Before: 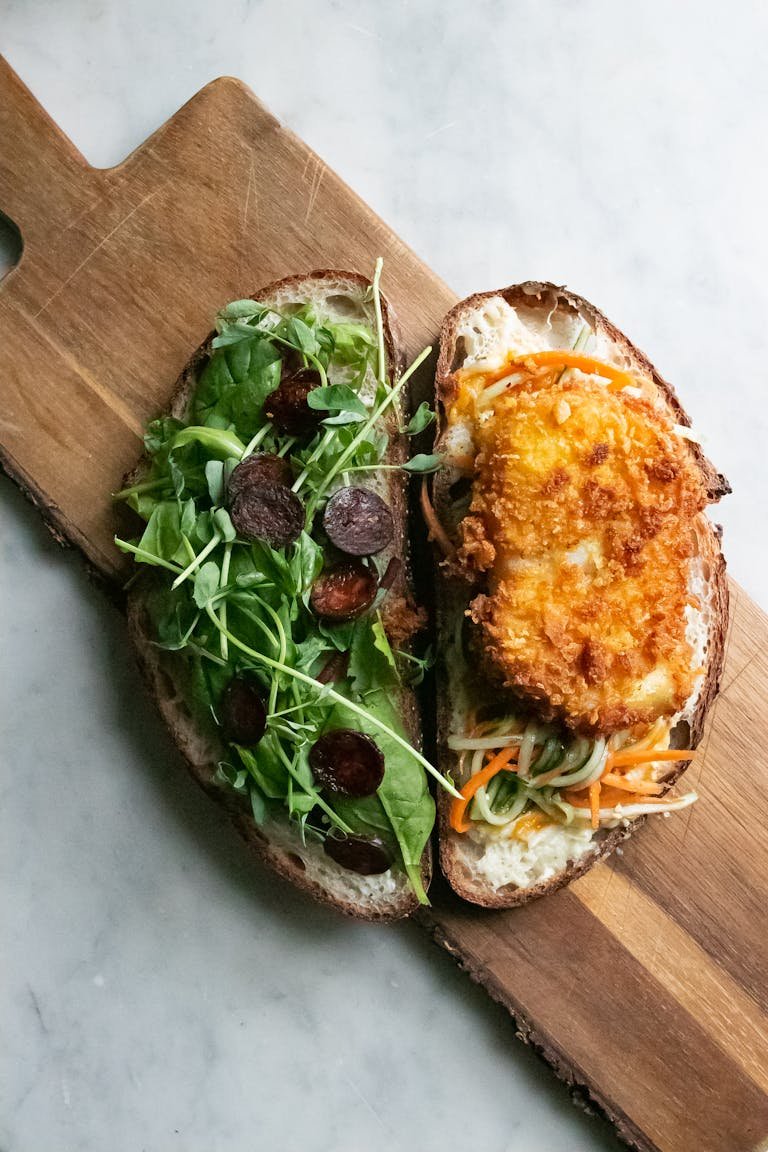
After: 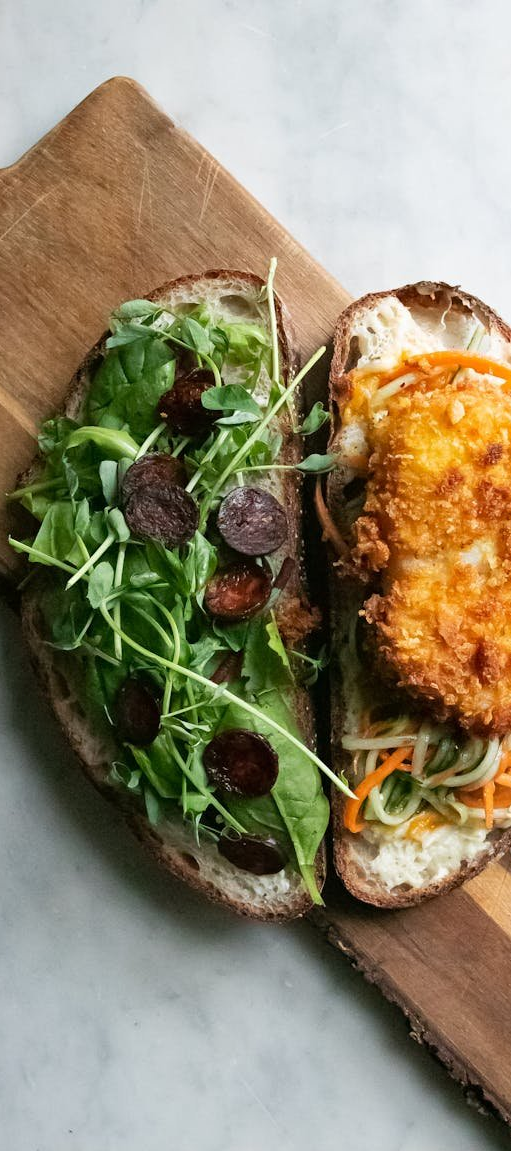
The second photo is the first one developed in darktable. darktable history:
crop and rotate: left 13.869%, right 19.584%
